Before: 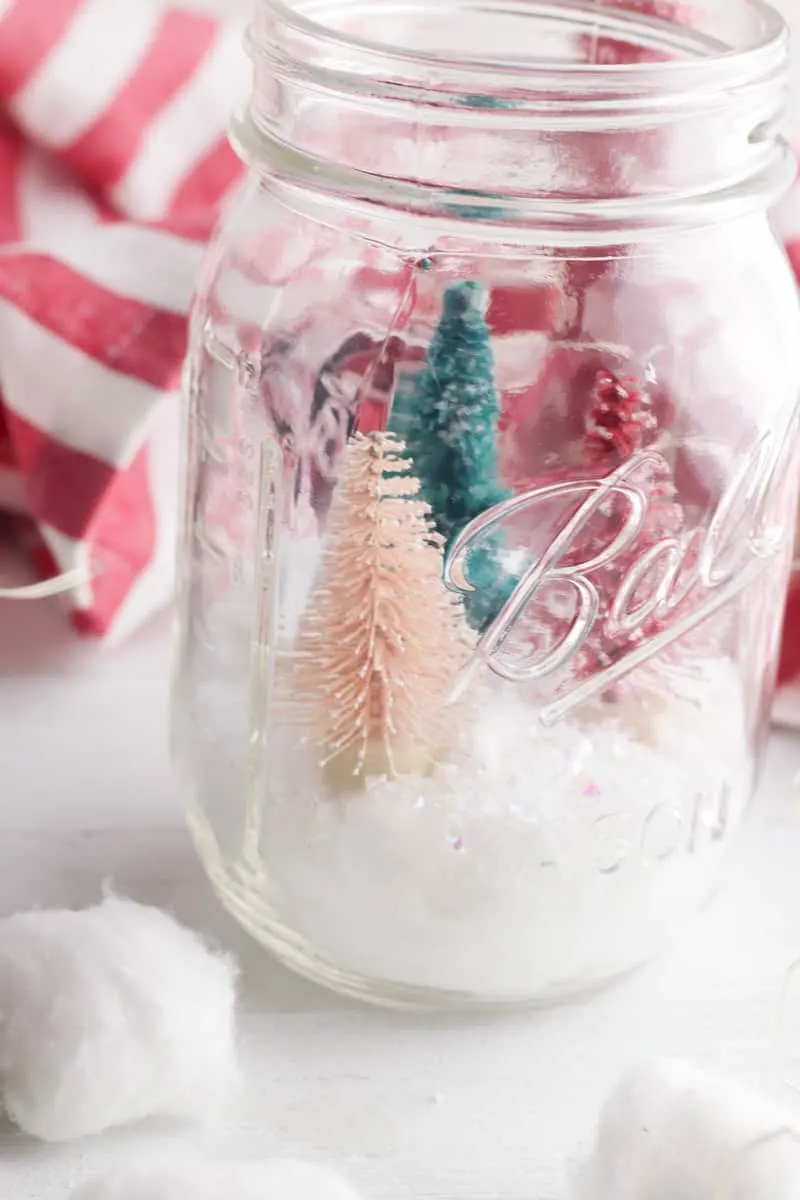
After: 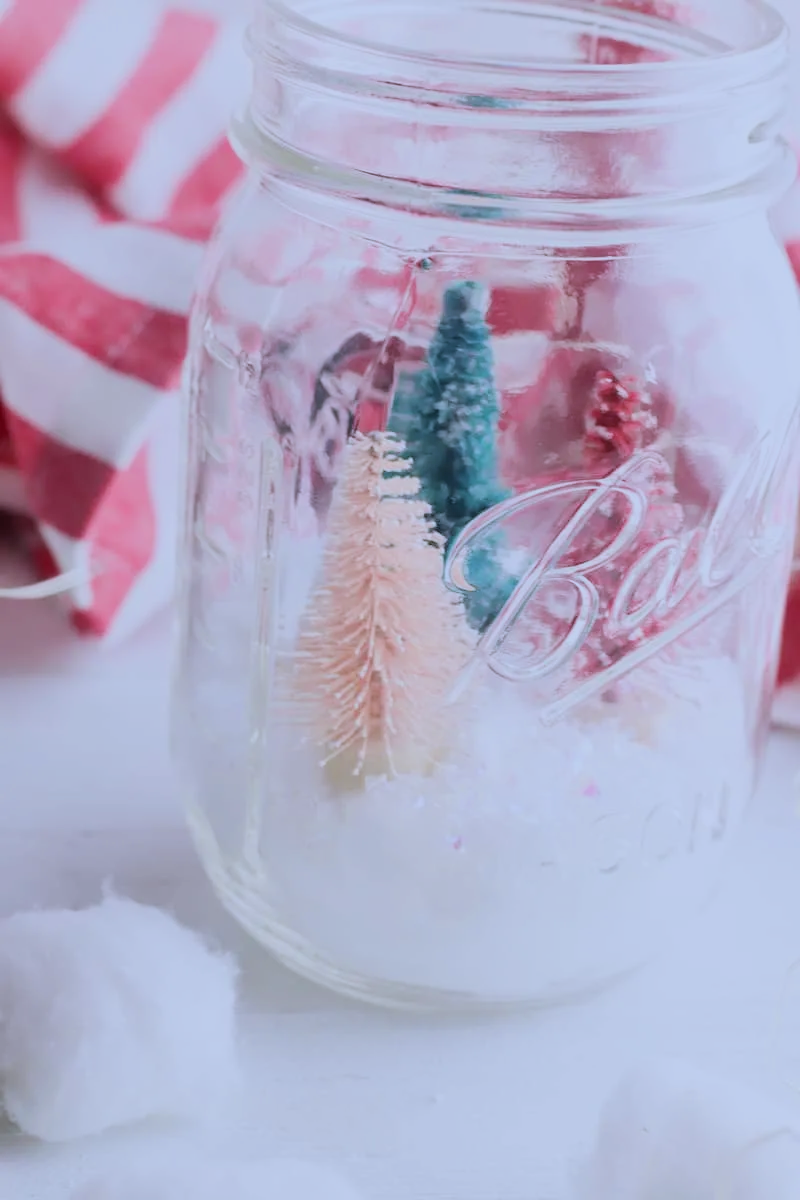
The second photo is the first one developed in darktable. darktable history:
white balance: red 0.948, green 1.02, blue 1.176
filmic rgb: black relative exposure -7.65 EV, white relative exposure 4.56 EV, hardness 3.61, color science v6 (2022)
